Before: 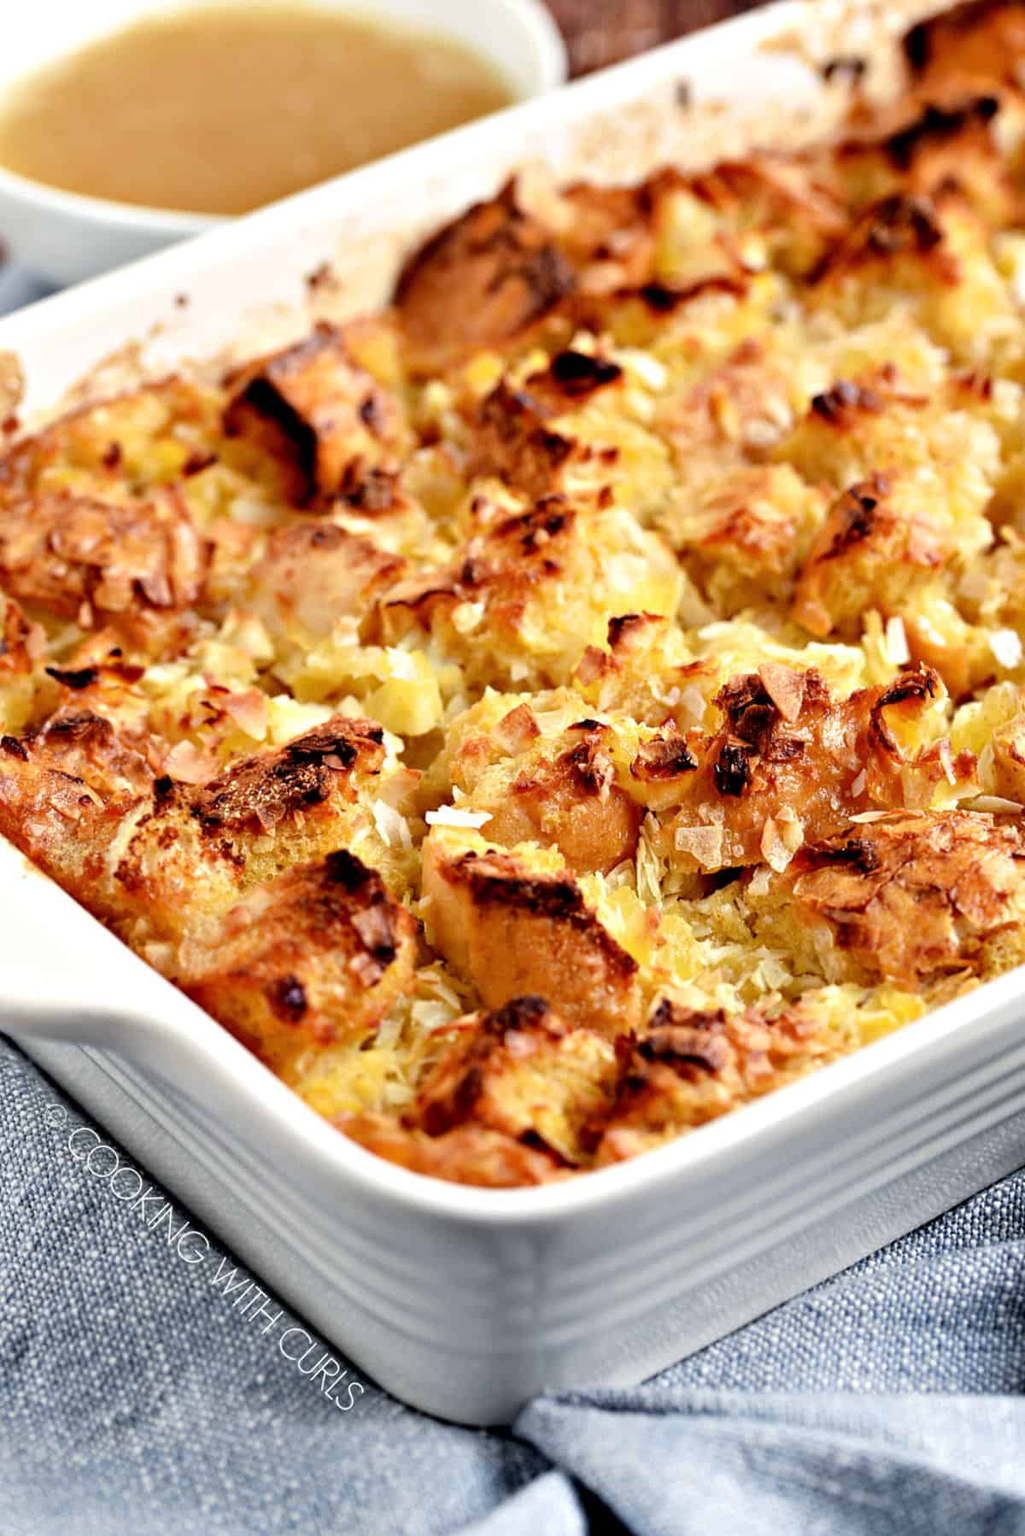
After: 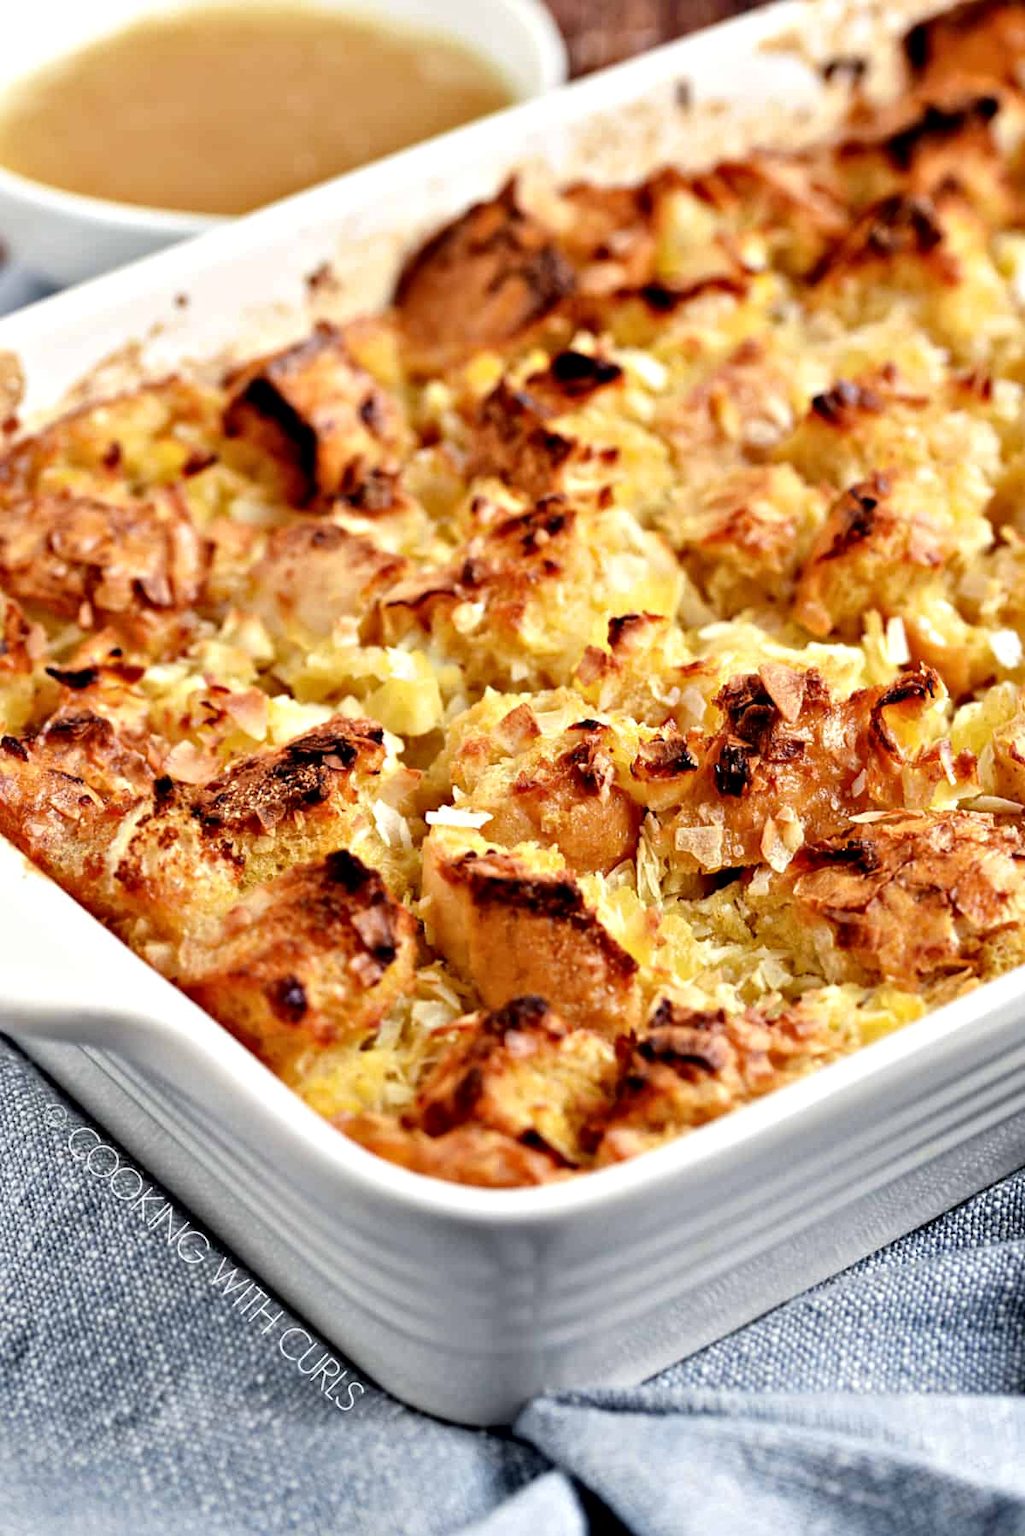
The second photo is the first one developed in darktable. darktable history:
local contrast: mode bilateral grid, contrast 28, coarseness 17, detail 116%, midtone range 0.2
